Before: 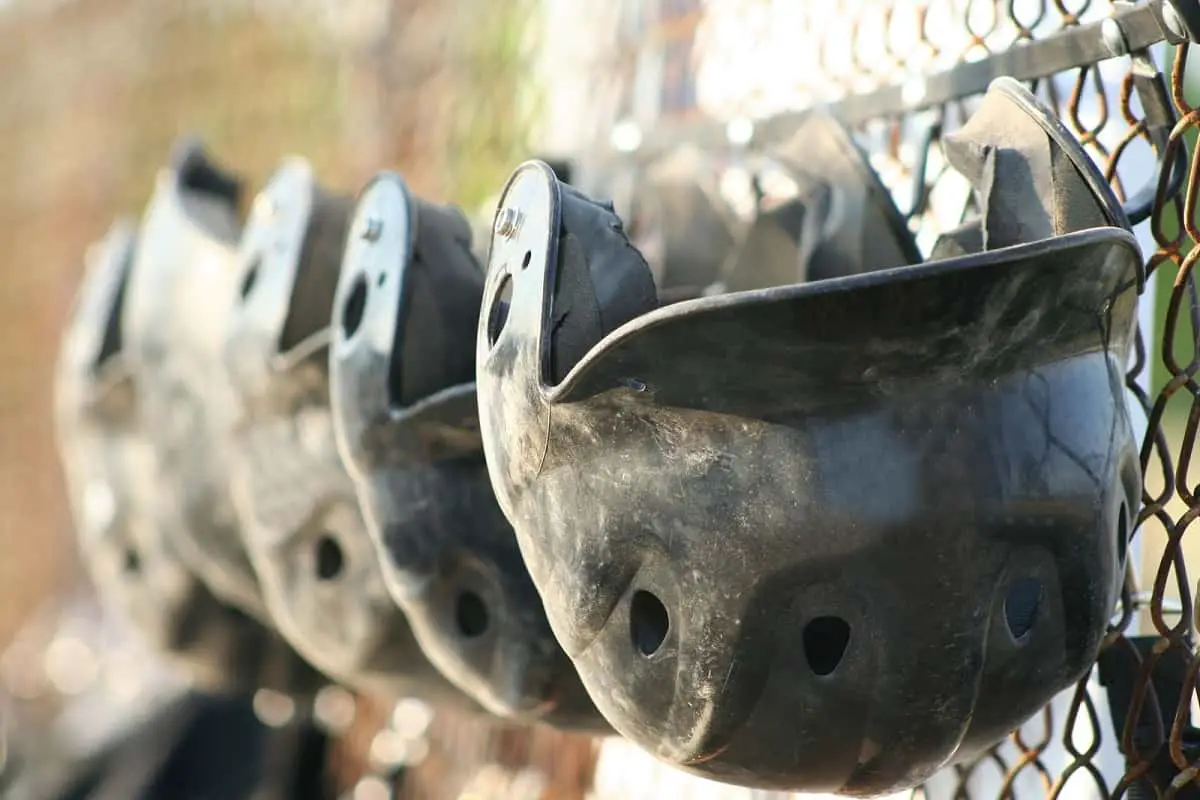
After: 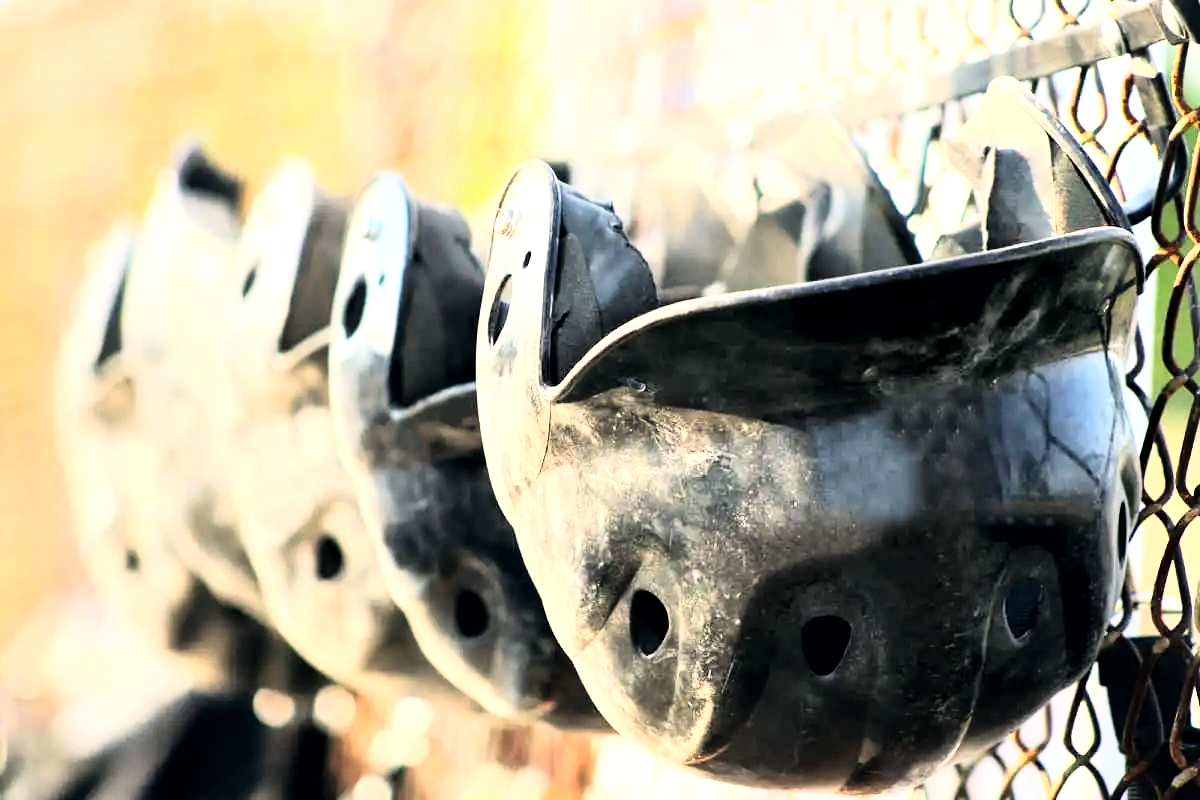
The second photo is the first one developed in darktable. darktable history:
color balance rgb: shadows lift › hue 87.51°, highlights gain › chroma 1.62%, highlights gain › hue 55.1°, global offset › chroma 0.06%, global offset › hue 253.66°, linear chroma grading › global chroma 0.5%, perceptual saturation grading › global saturation 16.38%
local contrast: mode bilateral grid, contrast 25, coarseness 60, detail 151%, midtone range 0.2
tone equalizer: on, module defaults
rgb curve: curves: ch0 [(0, 0) (0.21, 0.15) (0.24, 0.21) (0.5, 0.75) (0.75, 0.96) (0.89, 0.99) (1, 1)]; ch1 [(0, 0.02) (0.21, 0.13) (0.25, 0.2) (0.5, 0.67) (0.75, 0.9) (0.89, 0.97) (1, 1)]; ch2 [(0, 0.02) (0.21, 0.13) (0.25, 0.2) (0.5, 0.67) (0.75, 0.9) (0.89, 0.97) (1, 1)], compensate middle gray true
